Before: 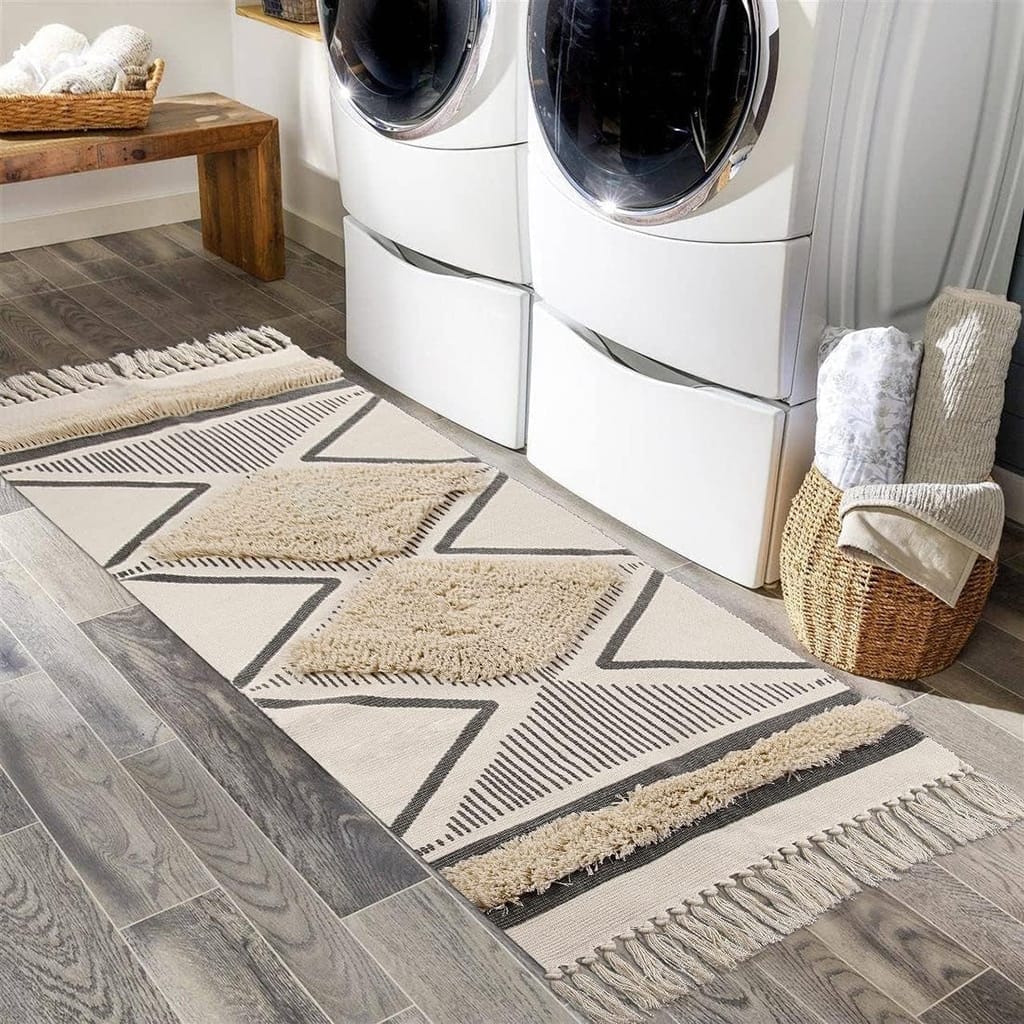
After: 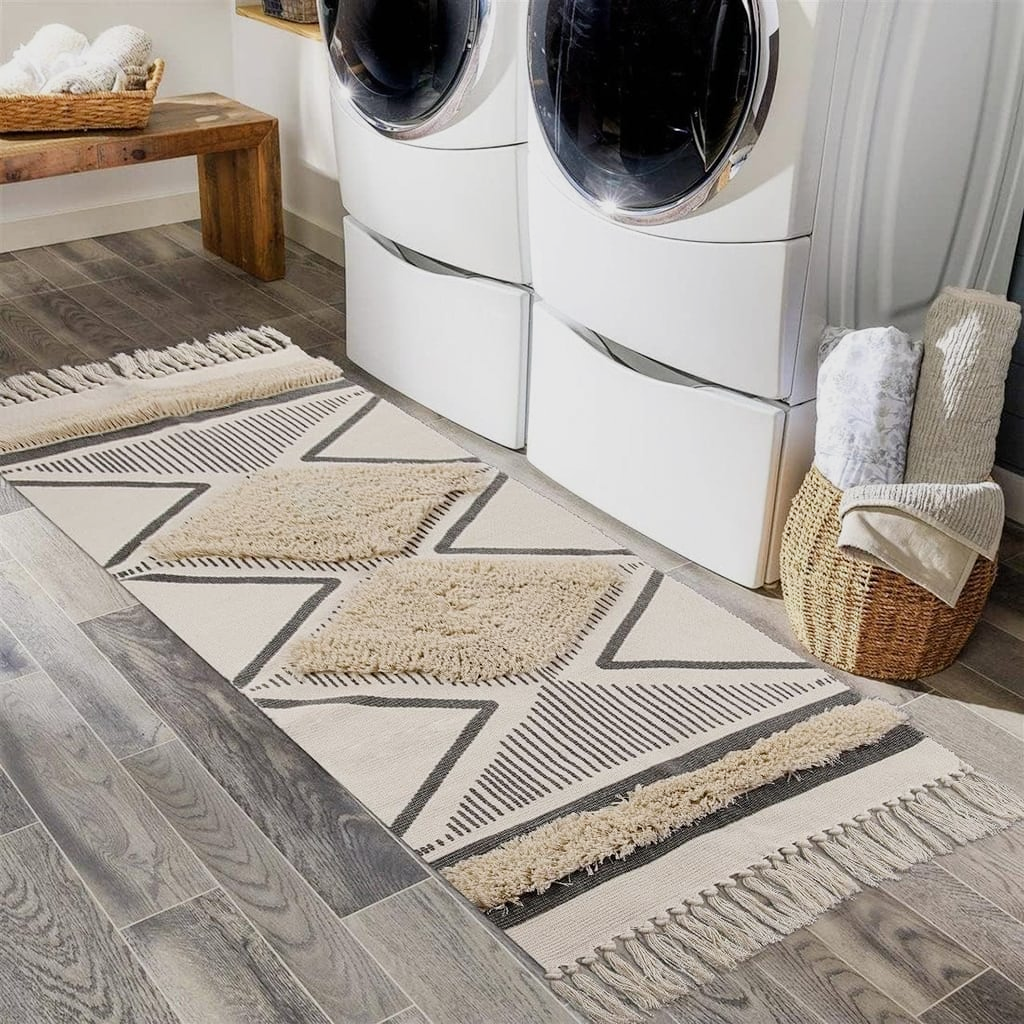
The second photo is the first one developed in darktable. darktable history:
filmic rgb: black relative exposure -14.27 EV, white relative exposure 3.36 EV, hardness 7.88, contrast 0.985
